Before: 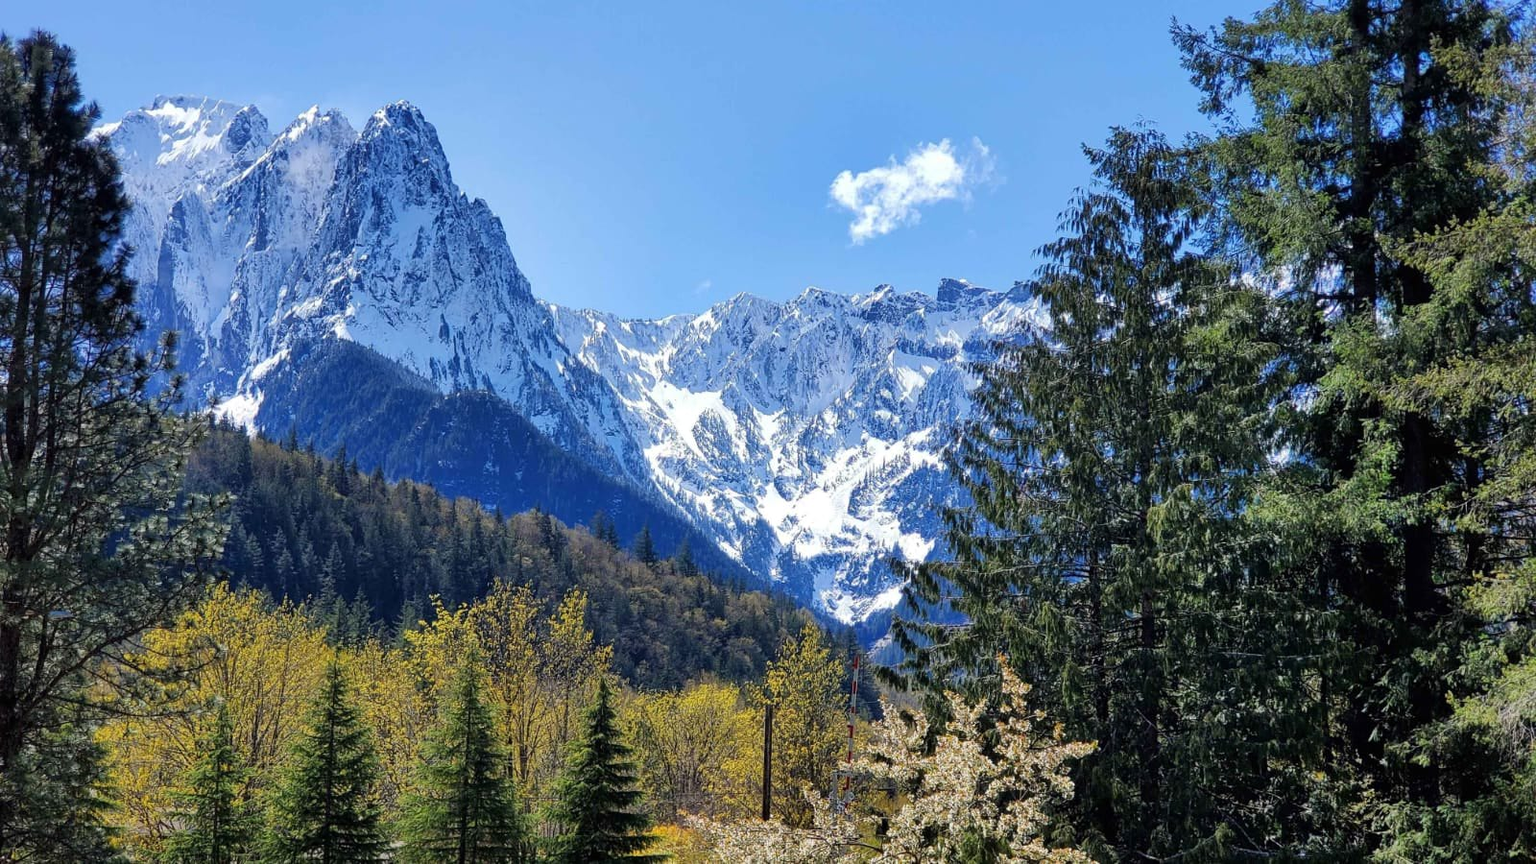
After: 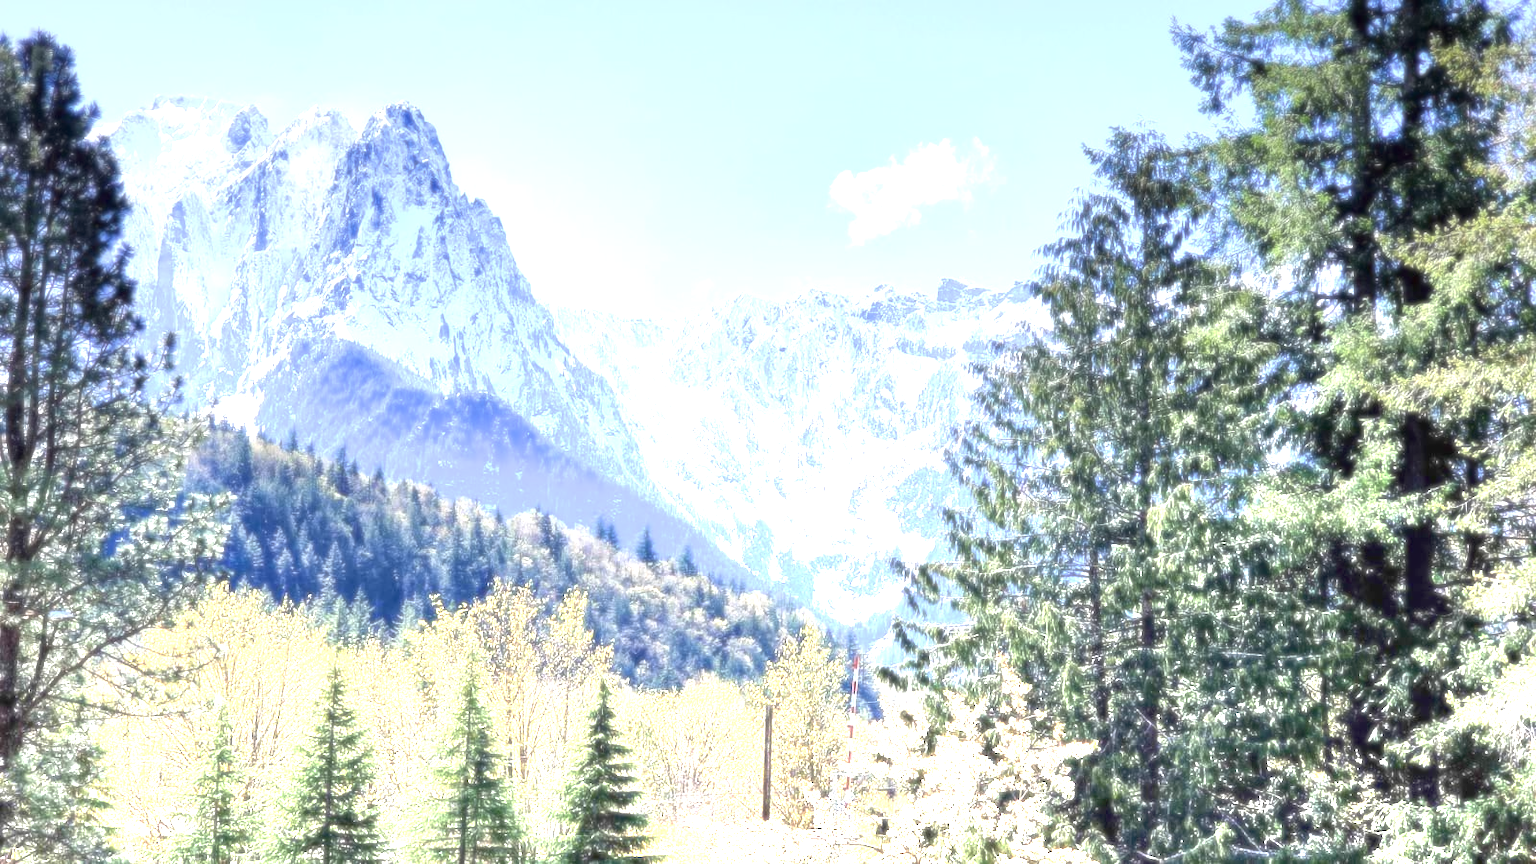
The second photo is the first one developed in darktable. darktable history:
graduated density: density -3.9 EV
soften: size 8.67%, mix 49%
exposure: exposure 1.2 EV, compensate highlight preservation false
